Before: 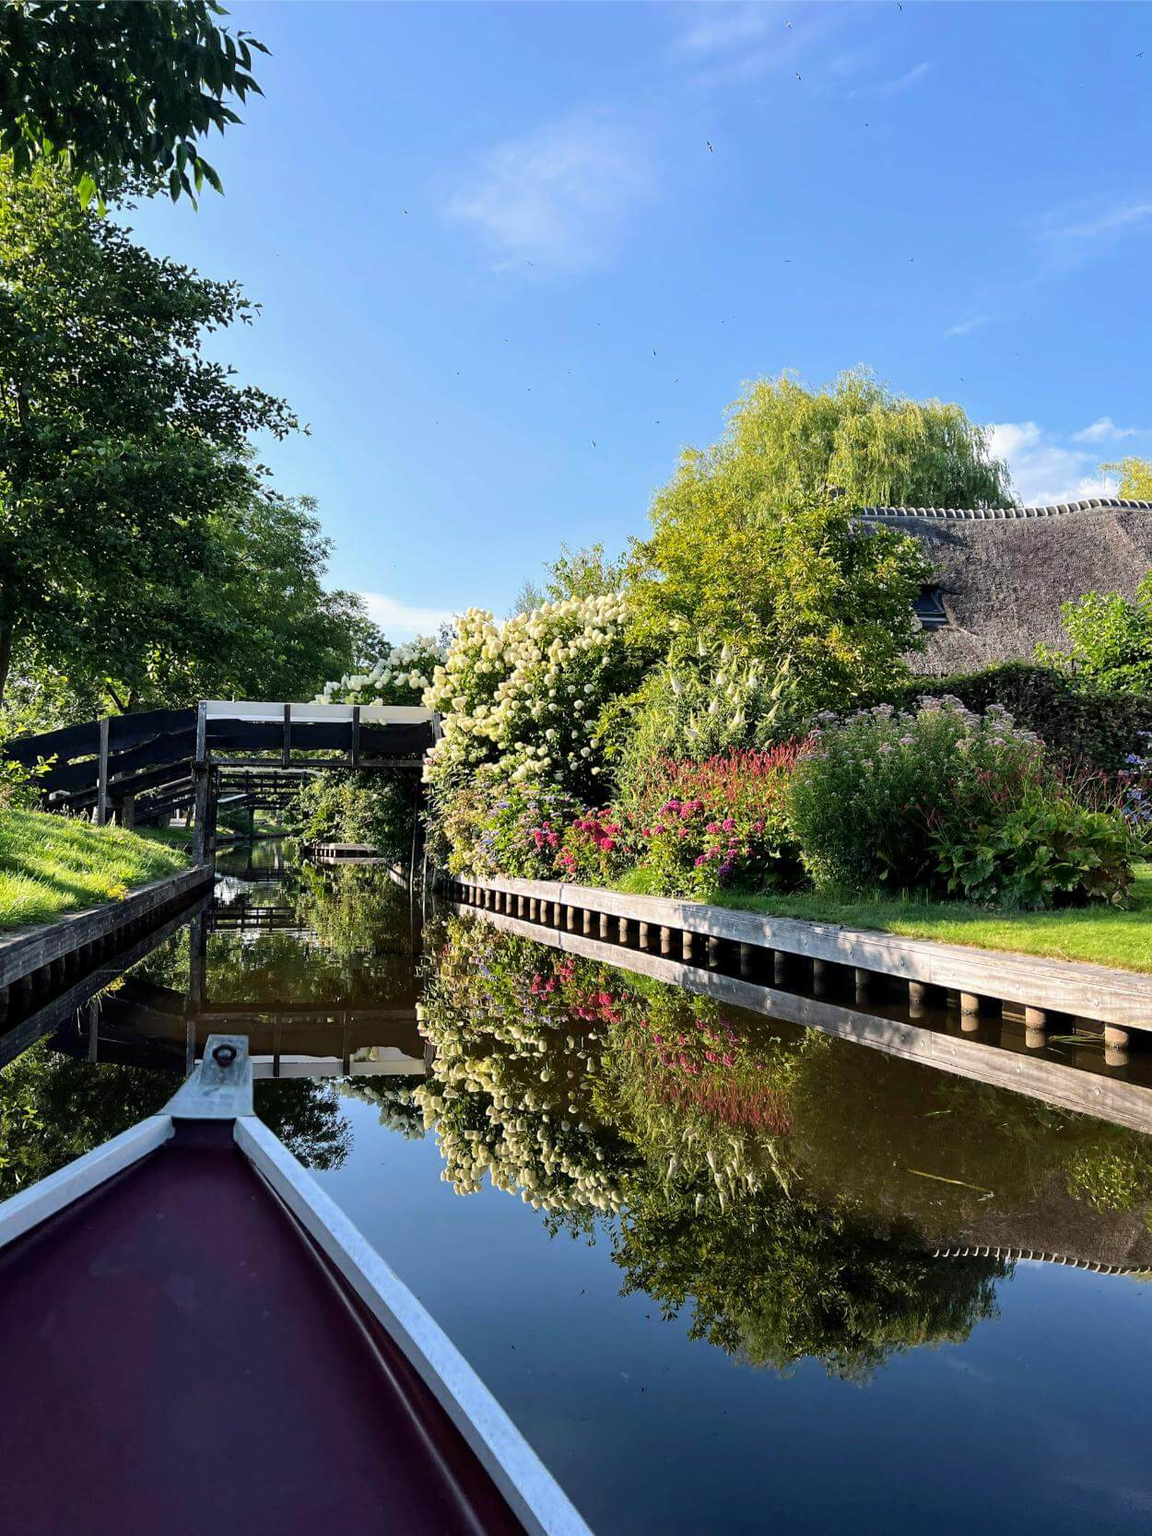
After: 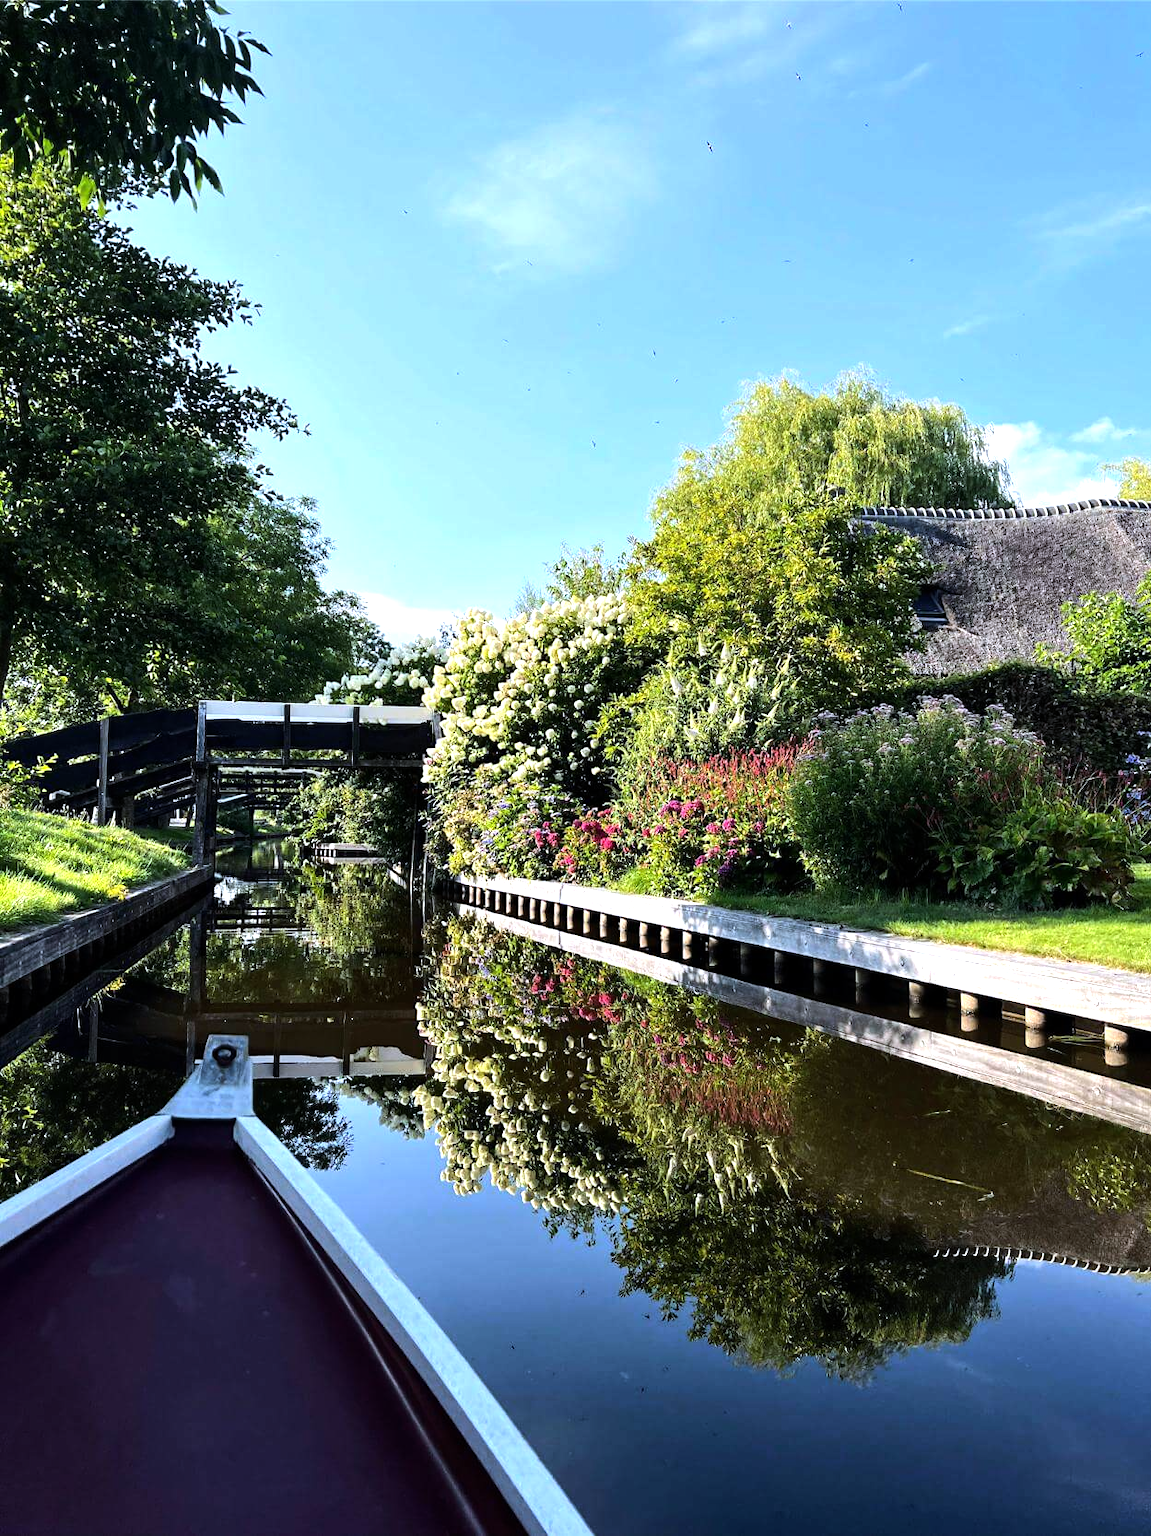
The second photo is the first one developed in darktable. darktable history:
tone equalizer: -8 EV -0.75 EV, -7 EV -0.7 EV, -6 EV -0.6 EV, -5 EV -0.4 EV, -3 EV 0.4 EV, -2 EV 0.6 EV, -1 EV 0.7 EV, +0 EV 0.75 EV, edges refinement/feathering 500, mask exposure compensation -1.57 EV, preserve details no
white balance: red 0.954, blue 1.079
